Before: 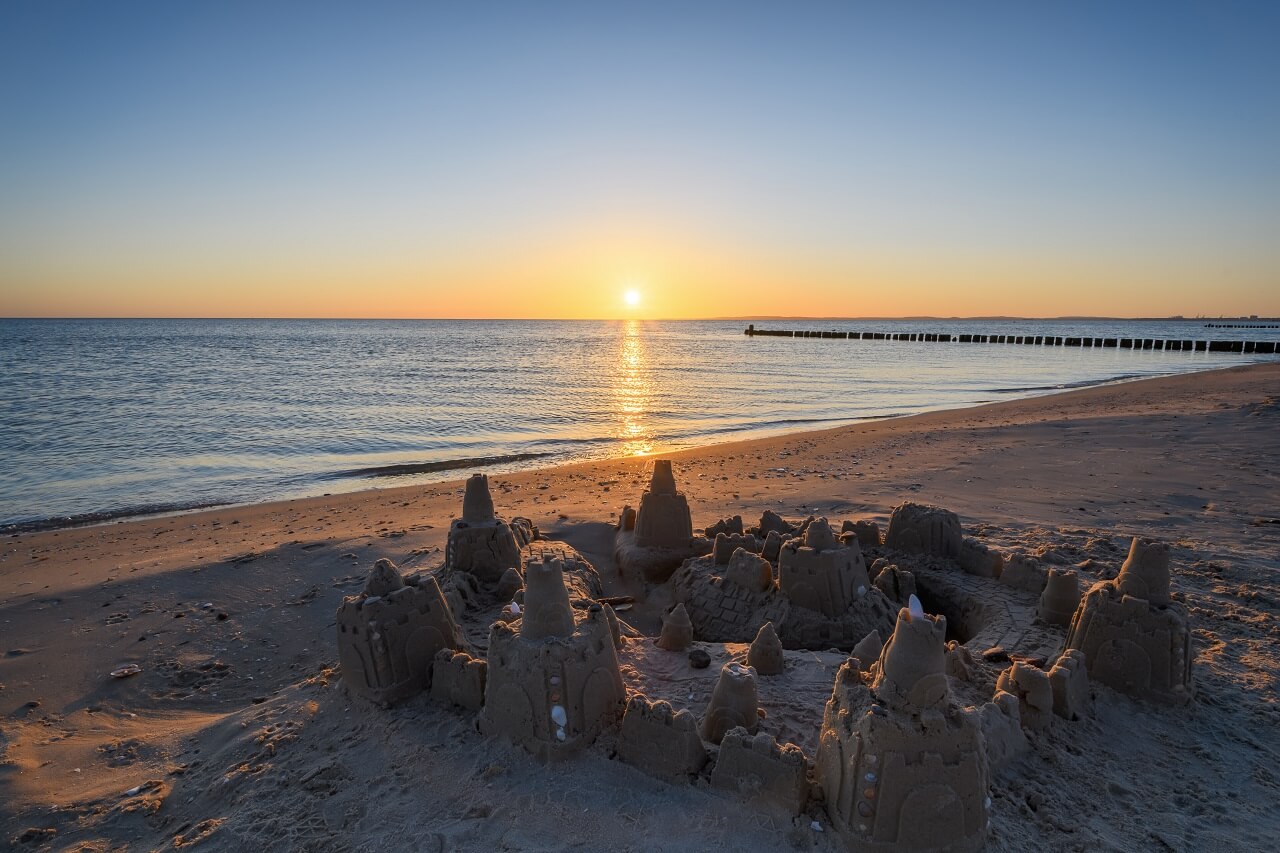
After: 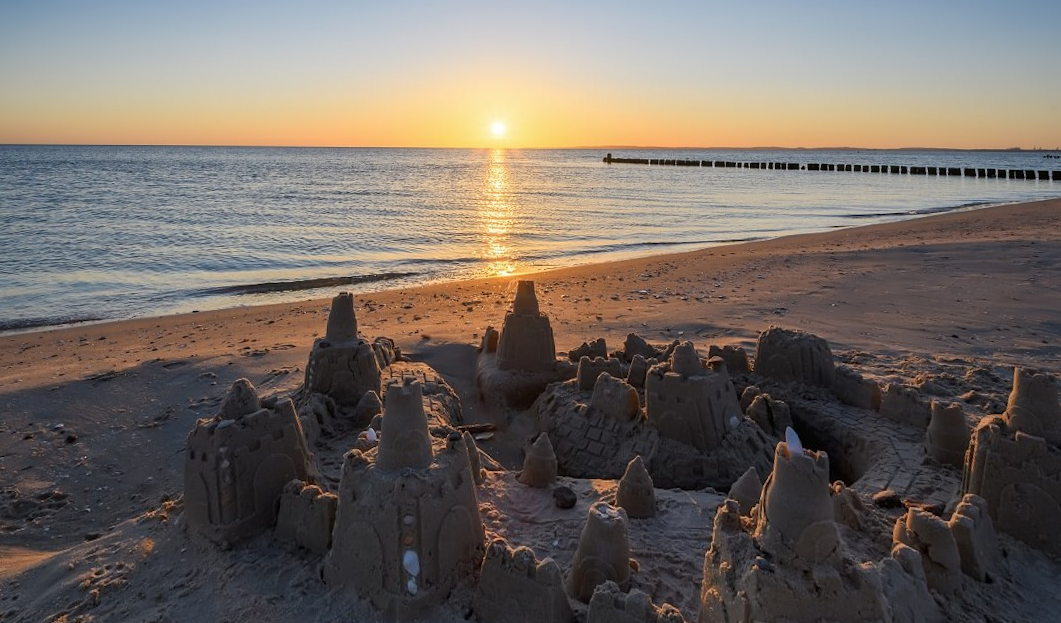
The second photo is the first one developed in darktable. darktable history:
rotate and perspective: rotation 0.72°, lens shift (vertical) -0.352, lens shift (horizontal) -0.051, crop left 0.152, crop right 0.859, crop top 0.019, crop bottom 0.964
crop: top 11.038%, bottom 13.962%
